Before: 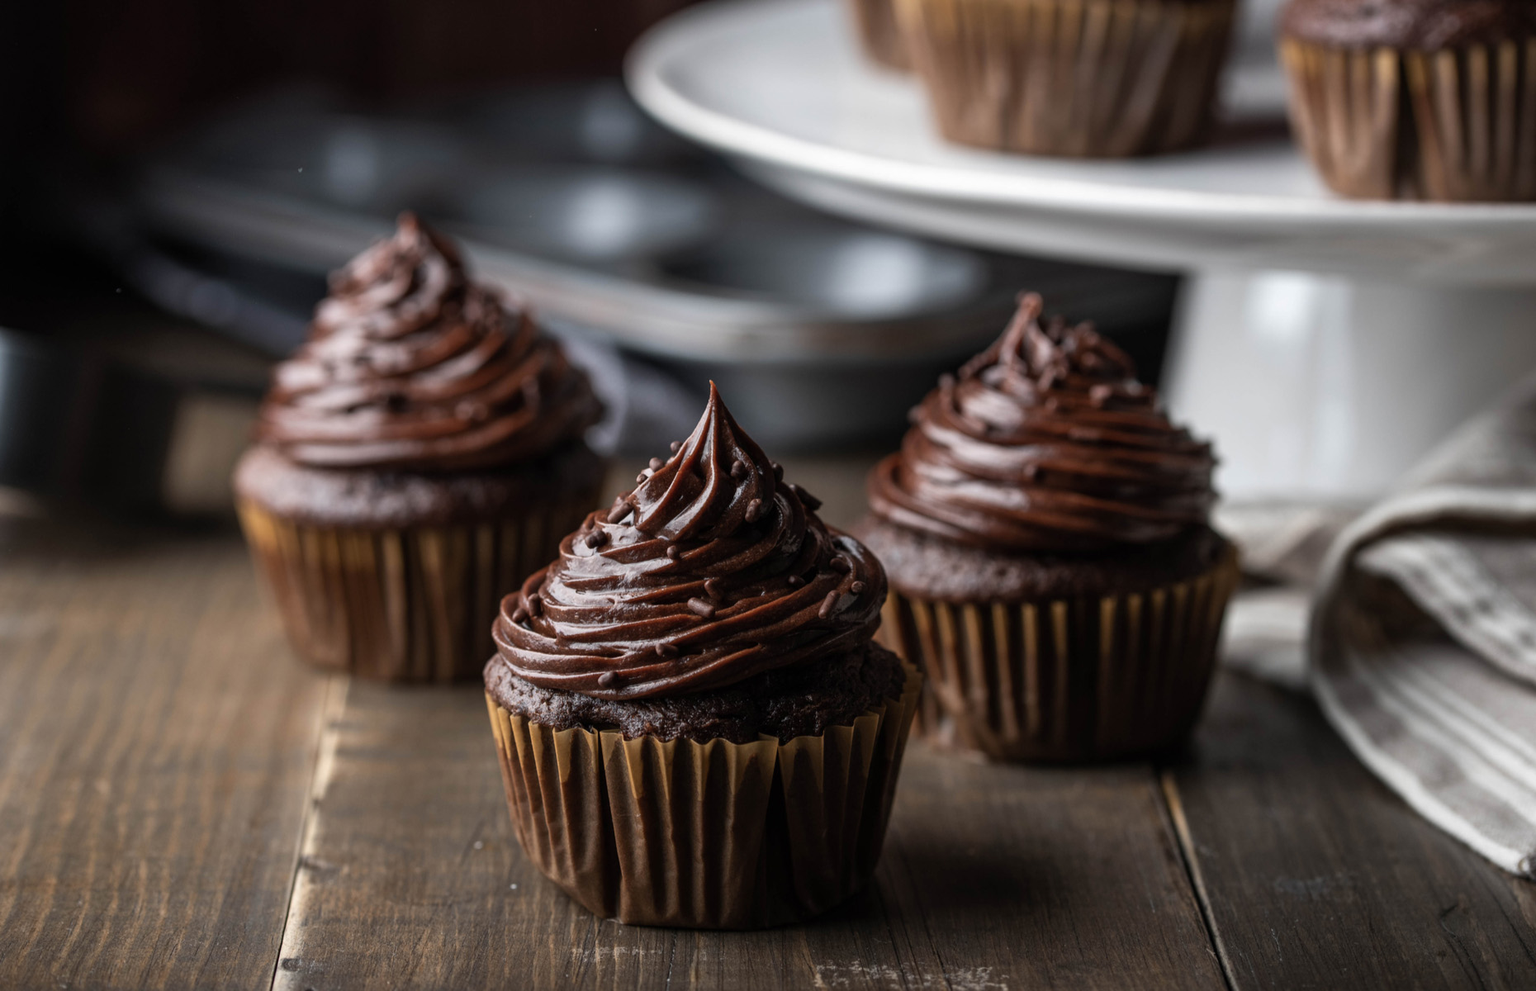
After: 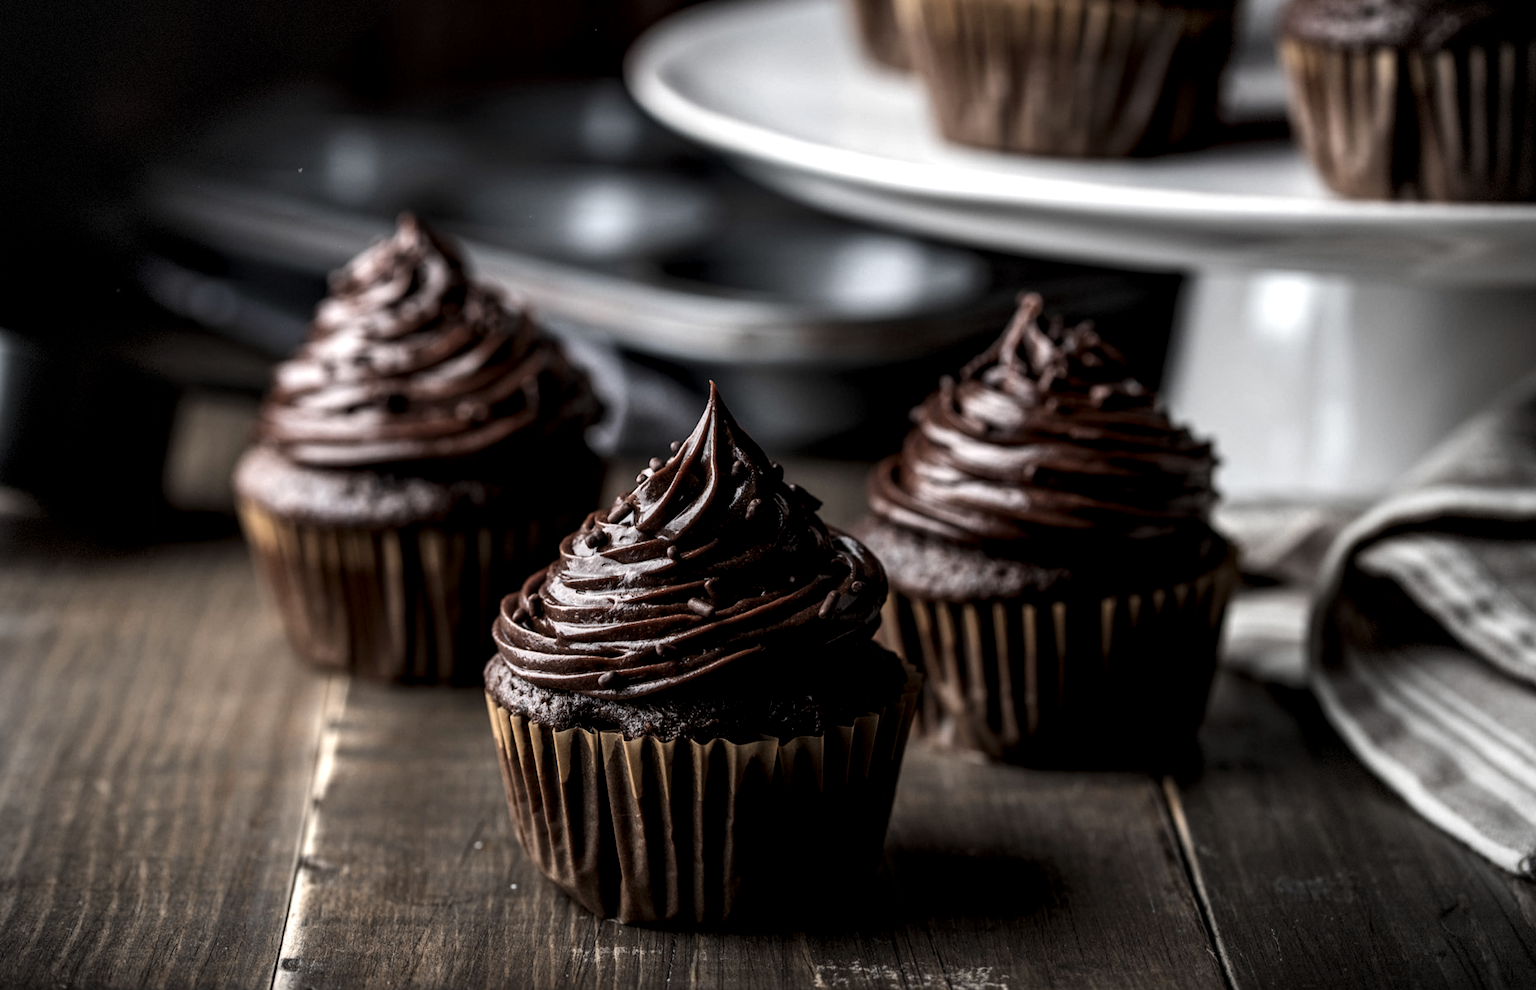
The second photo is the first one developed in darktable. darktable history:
local contrast: shadows 156%, detail 225%
vignetting: saturation -0.639, dithering 8-bit output, unbound false
exposure: black level correction -0.016, exposure -1.028 EV, compensate highlight preservation false
